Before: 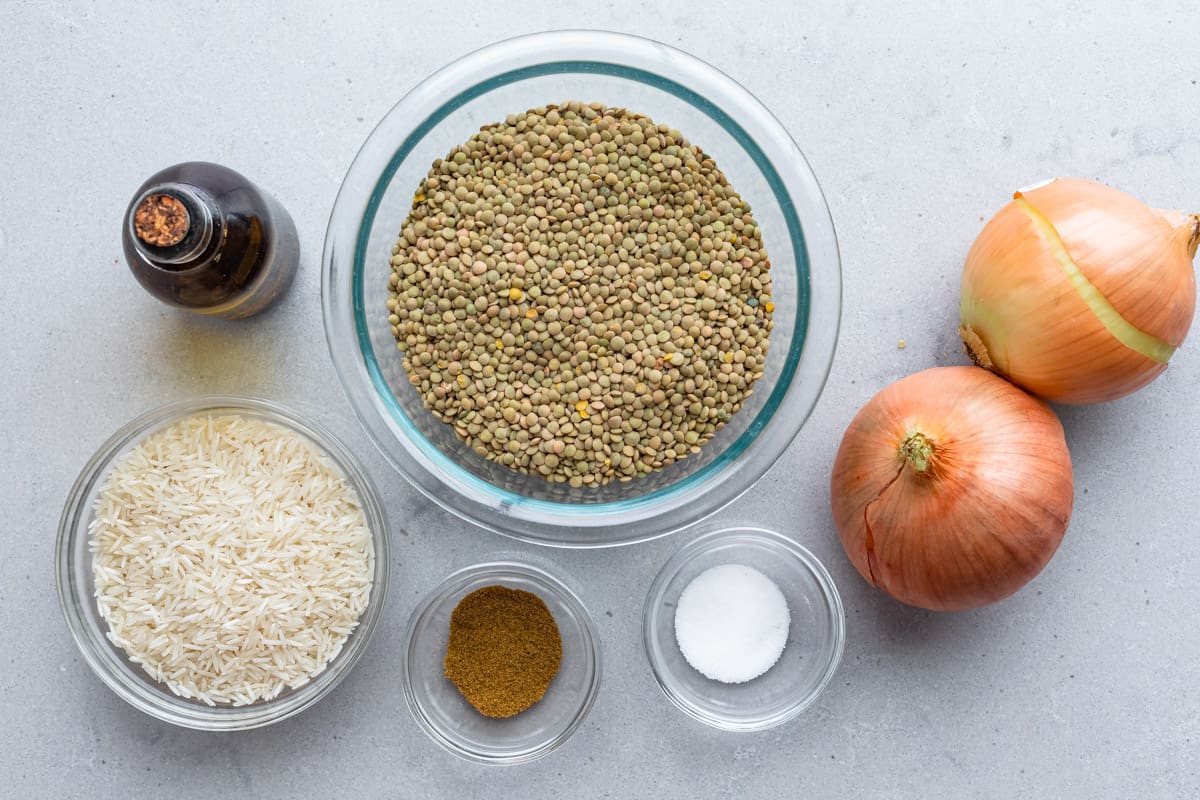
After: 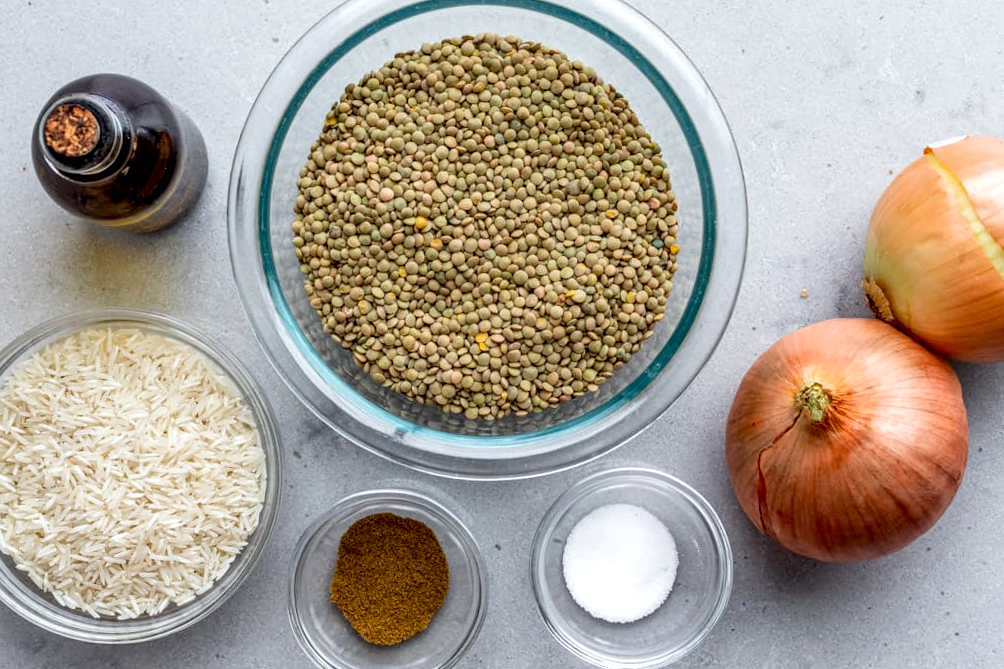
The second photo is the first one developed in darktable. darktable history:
crop and rotate: angle -3.03°, left 5.158%, top 5.166%, right 4.649%, bottom 4.655%
contrast brightness saturation: contrast -0.012, brightness -0.006, saturation 0.039
exposure: black level correction 0.009, compensate exposure bias true, compensate highlight preservation false
local contrast: detail 142%
